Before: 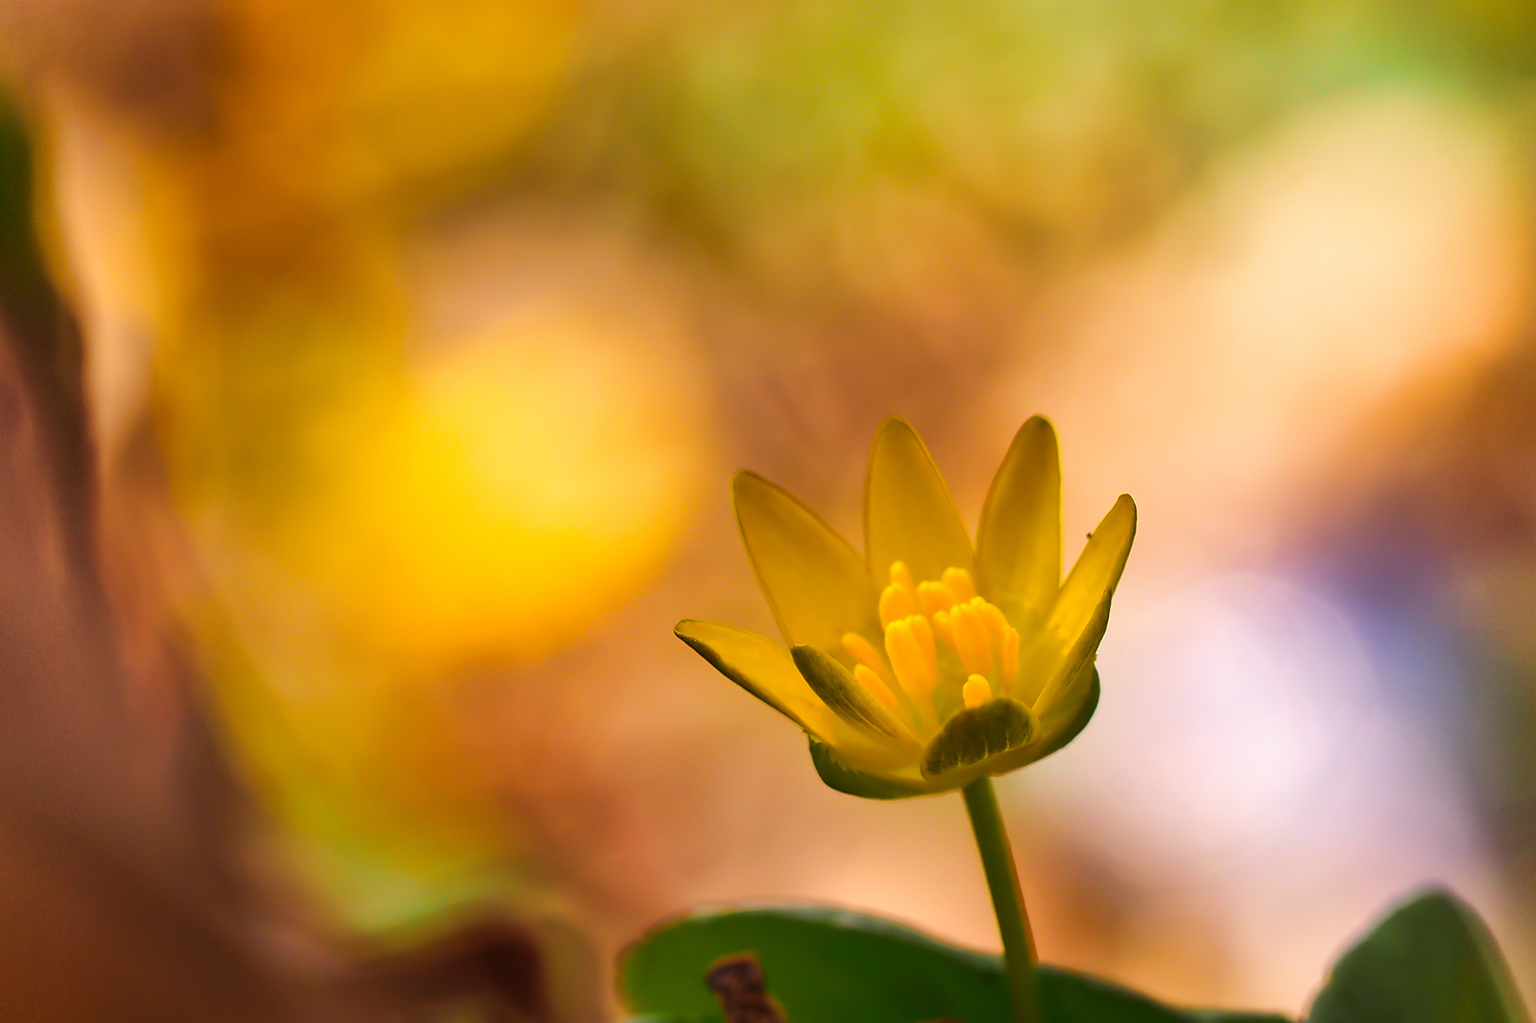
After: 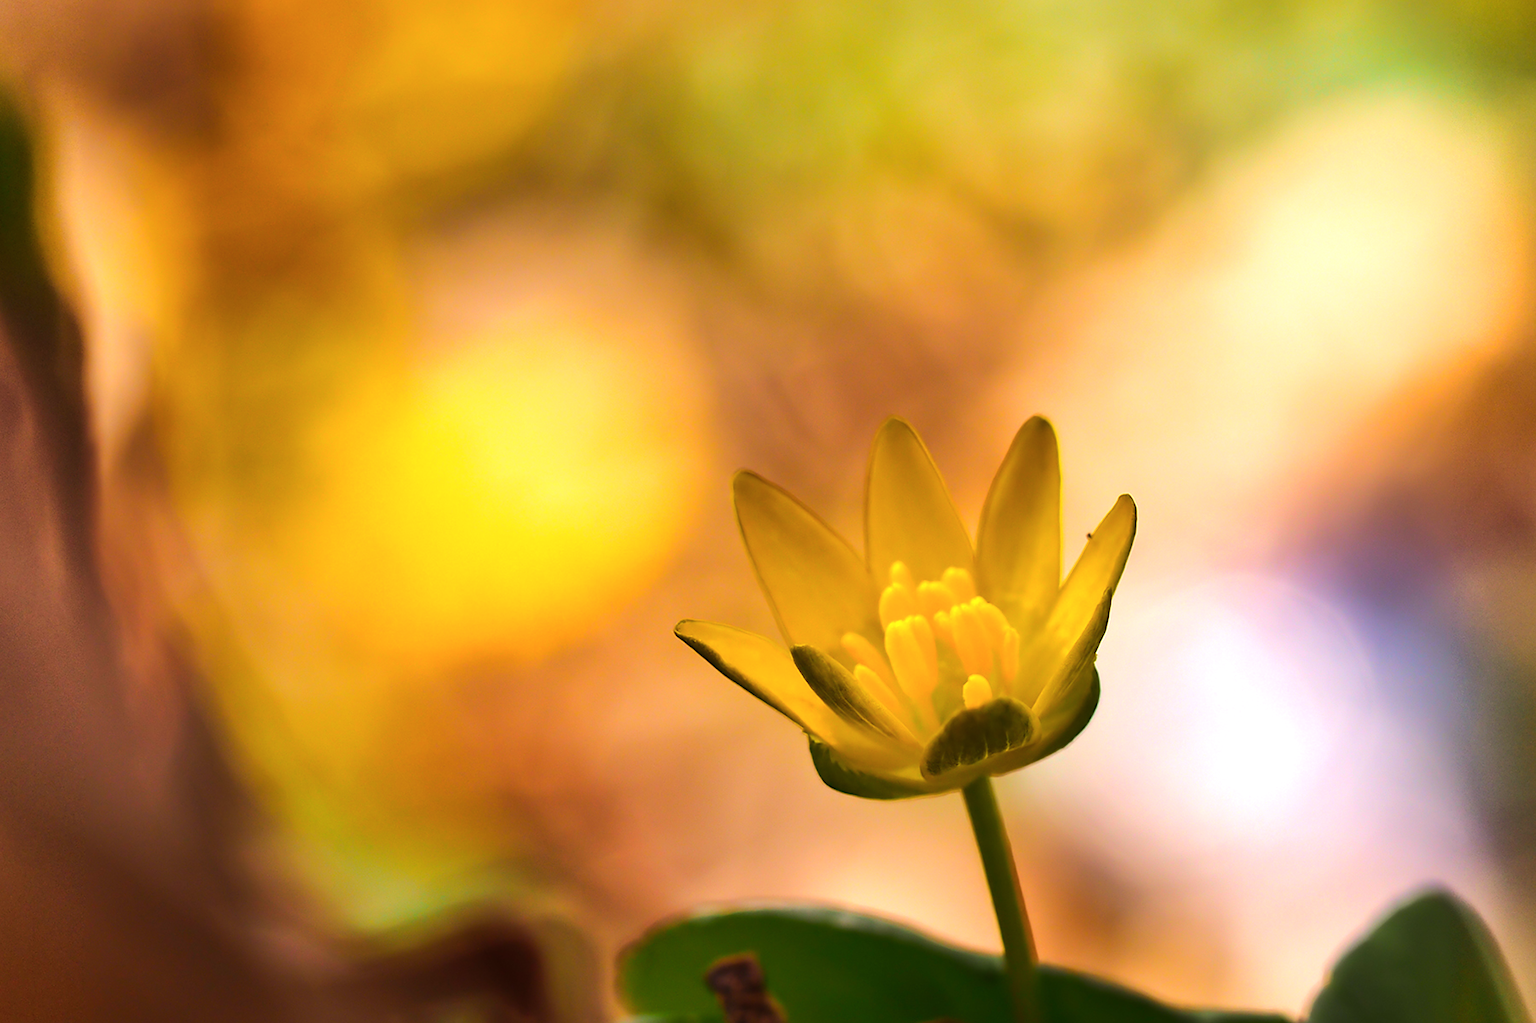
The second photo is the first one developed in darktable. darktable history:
tone equalizer: -8 EV -0.417 EV, -7 EV -0.389 EV, -6 EV -0.333 EV, -5 EV -0.222 EV, -3 EV 0.222 EV, -2 EV 0.333 EV, -1 EV 0.389 EV, +0 EV 0.417 EV, edges refinement/feathering 500, mask exposure compensation -1.57 EV, preserve details no
color balance rgb: on, module defaults
